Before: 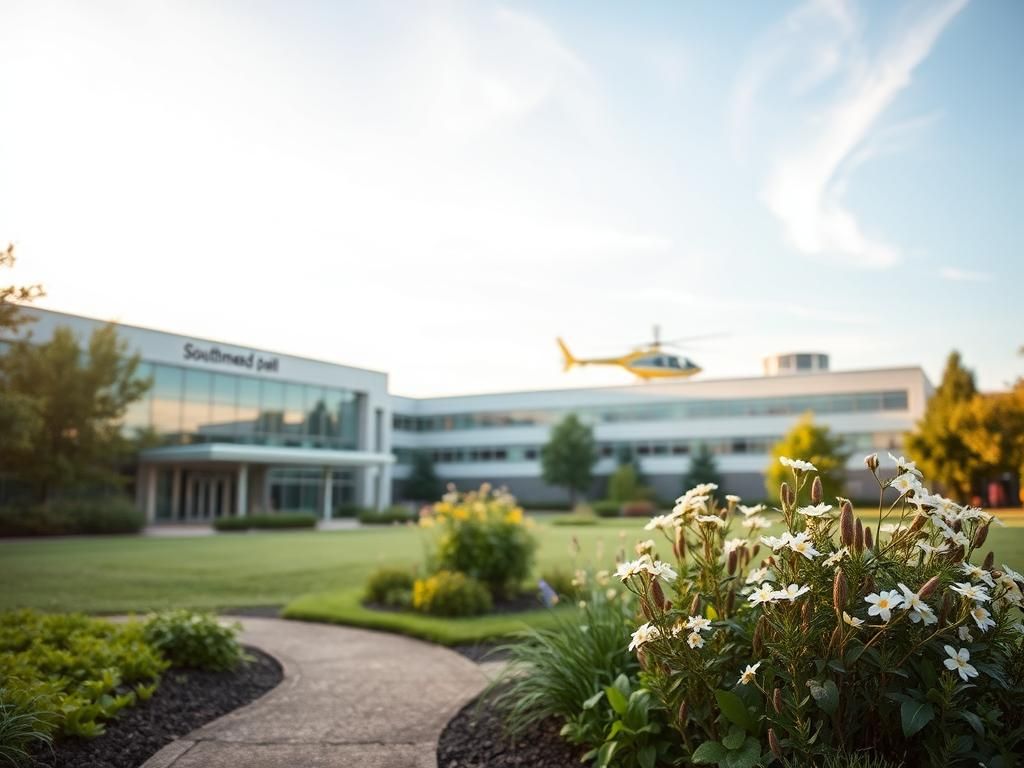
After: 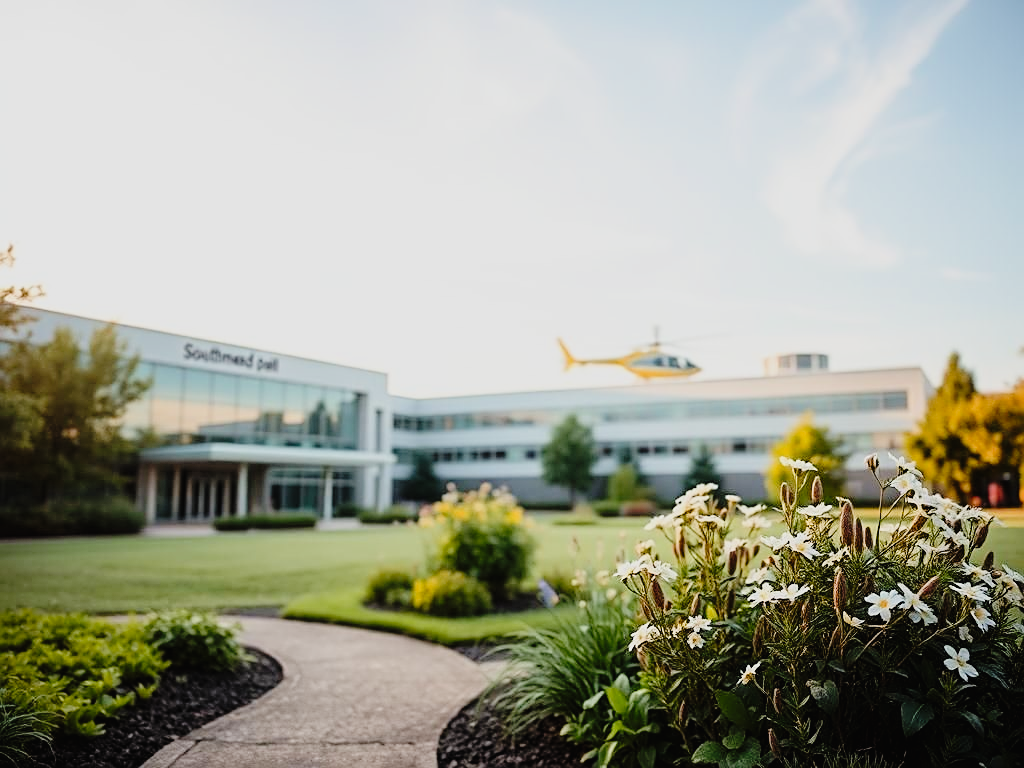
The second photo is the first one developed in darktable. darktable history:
sharpen: on, module defaults
filmic rgb: black relative exposure -7.11 EV, white relative exposure 5.37 EV, hardness 3.03, iterations of high-quality reconstruction 0
tone curve: curves: ch0 [(0, 0.013) (0.129, 0.1) (0.327, 0.382) (0.489, 0.573) (0.66, 0.748) (0.858, 0.926) (1, 0.977)]; ch1 [(0, 0) (0.353, 0.344) (0.45, 0.46) (0.498, 0.498) (0.521, 0.512) (0.563, 0.559) (0.592, 0.578) (0.647, 0.657) (1, 1)]; ch2 [(0, 0) (0.333, 0.346) (0.375, 0.375) (0.424, 0.43) (0.476, 0.492) (0.502, 0.502) (0.524, 0.531) (0.579, 0.61) (0.612, 0.644) (0.66, 0.715) (1, 1)], preserve colors none
